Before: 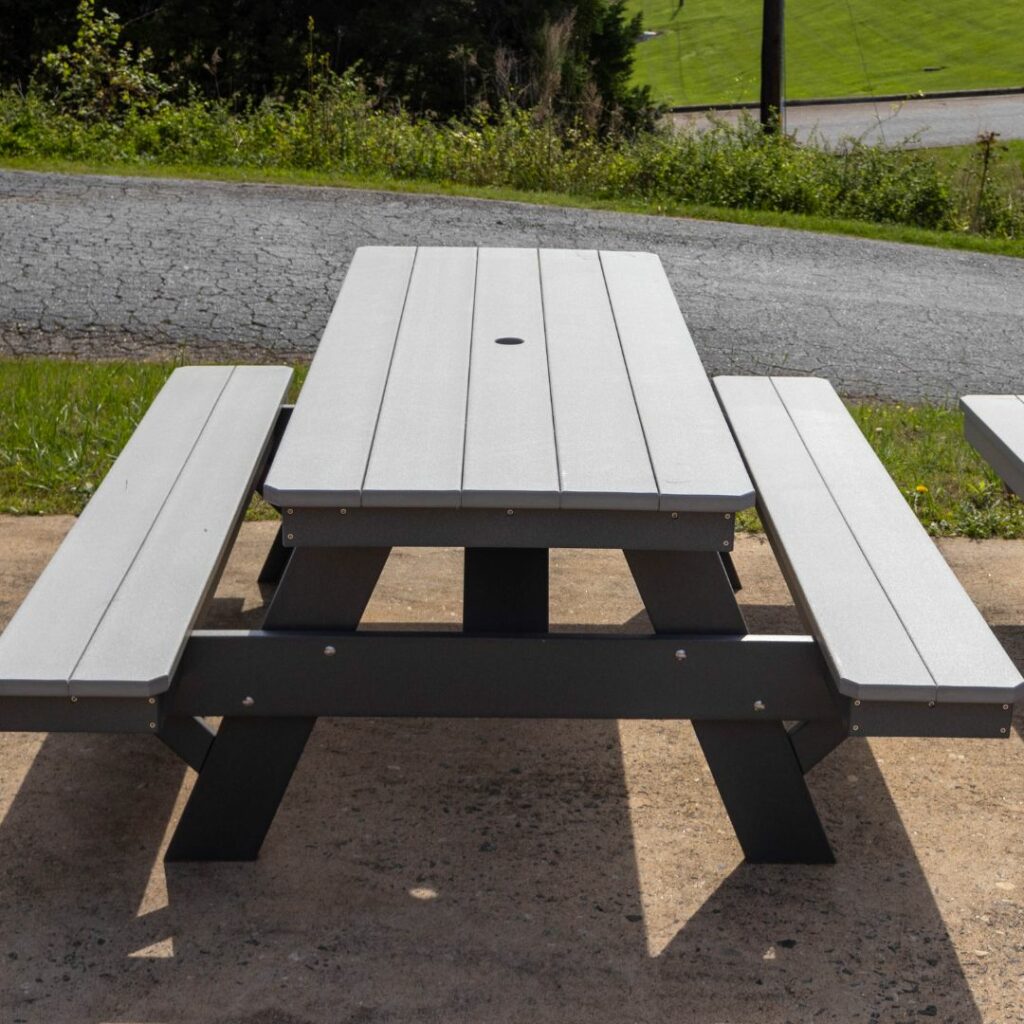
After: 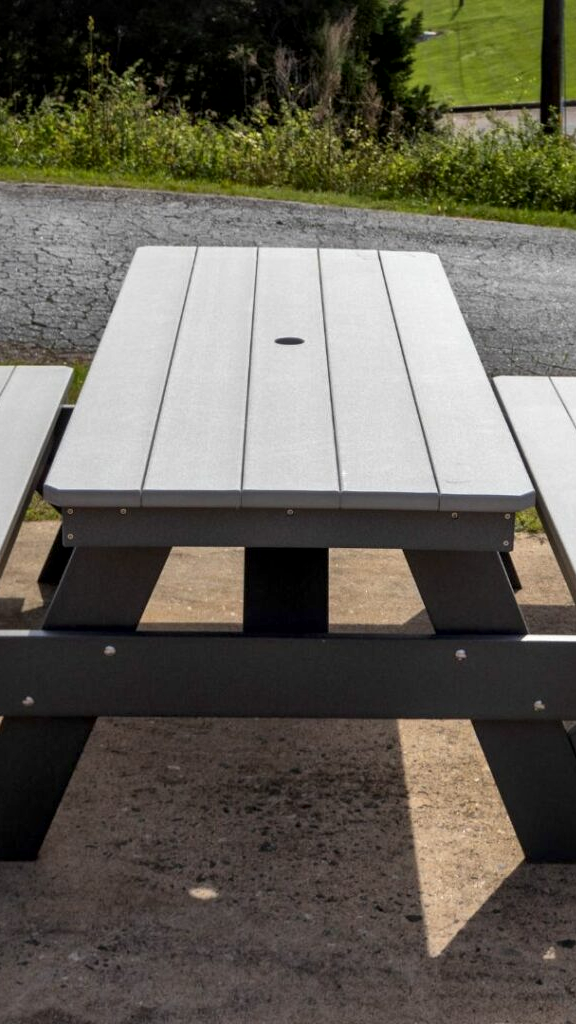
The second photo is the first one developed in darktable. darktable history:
local contrast: mode bilateral grid, contrast 20, coarseness 50, detail 159%, midtone range 0.2
crop: left 21.496%, right 22.254%
